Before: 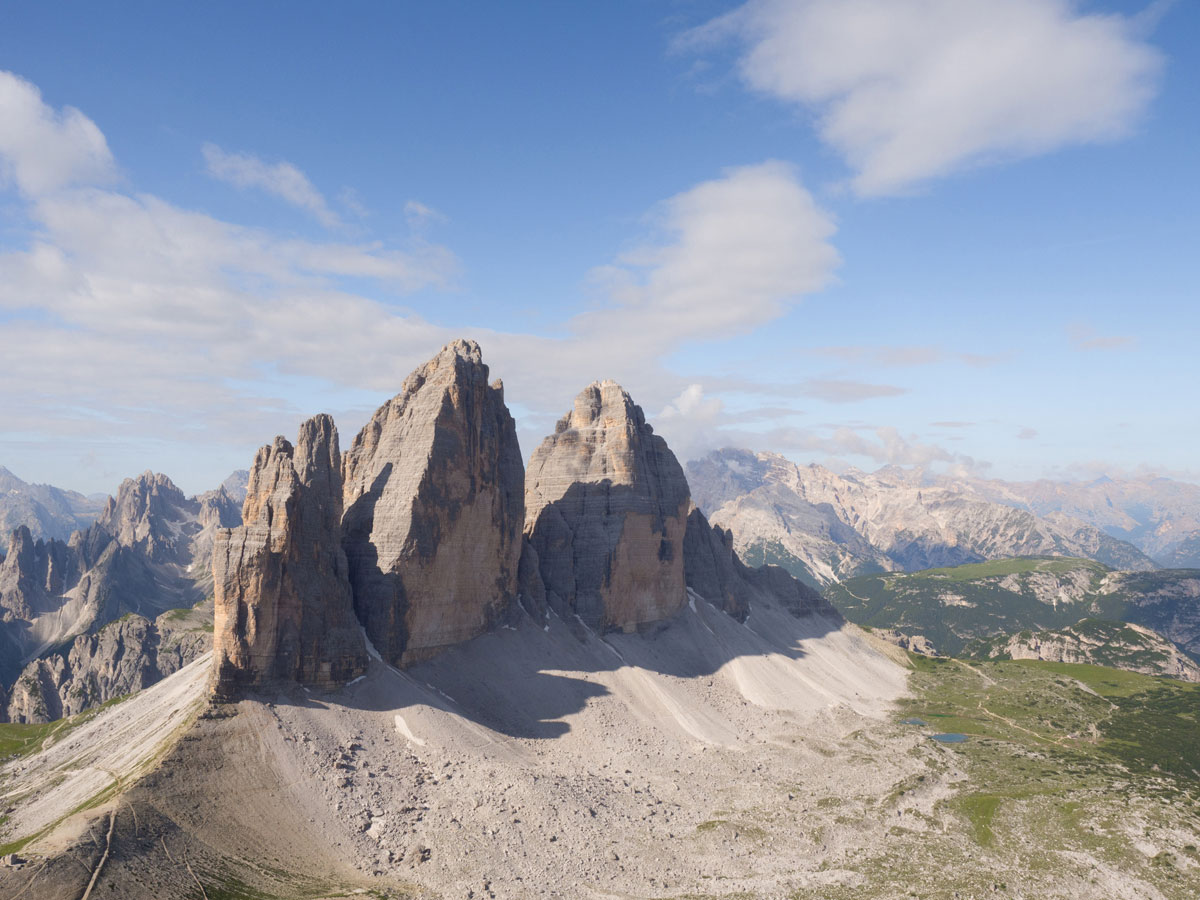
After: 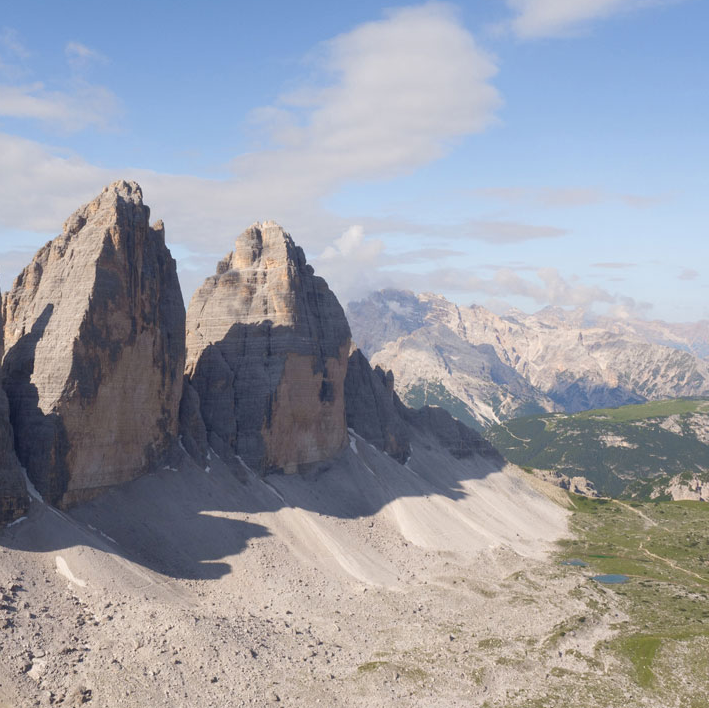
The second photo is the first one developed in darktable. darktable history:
crop and rotate: left 28.256%, top 17.734%, right 12.656%, bottom 3.573%
tone equalizer: on, module defaults
